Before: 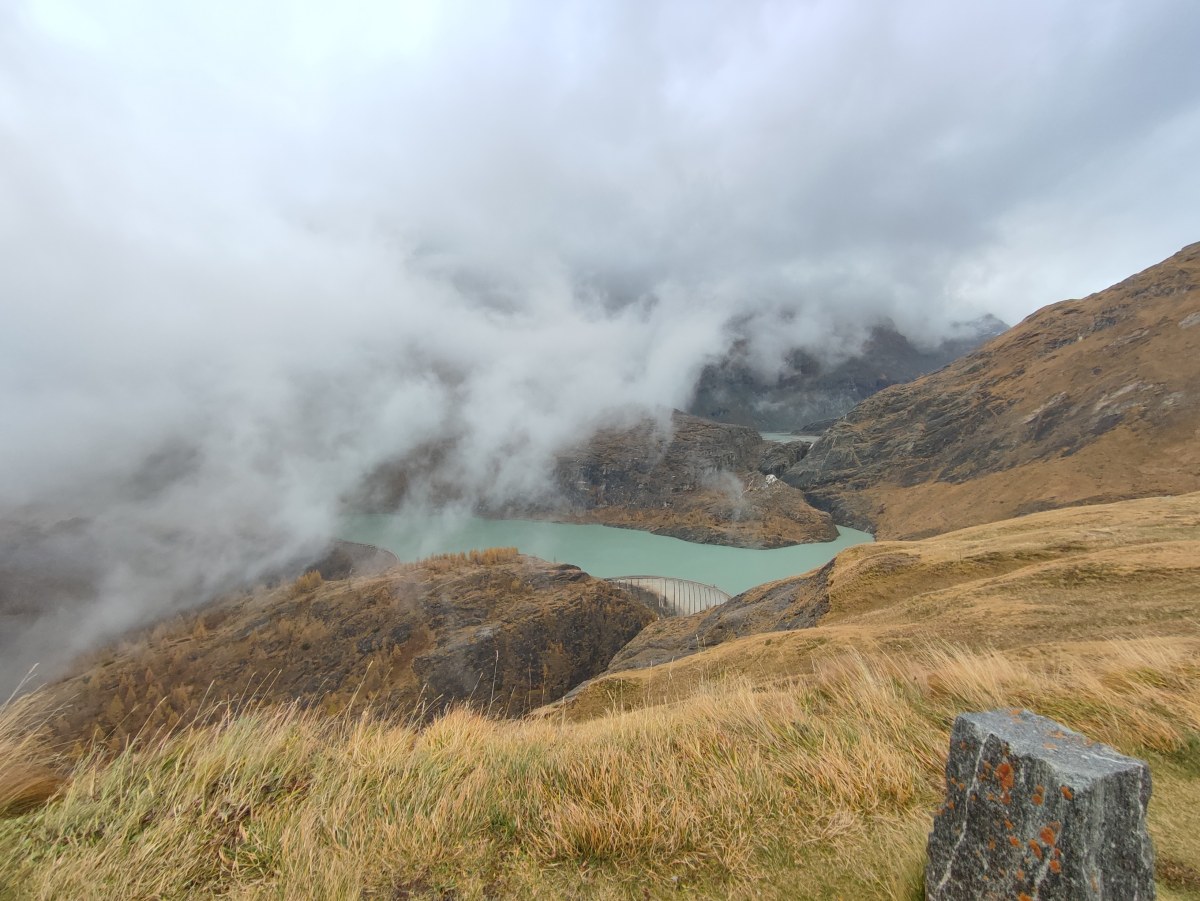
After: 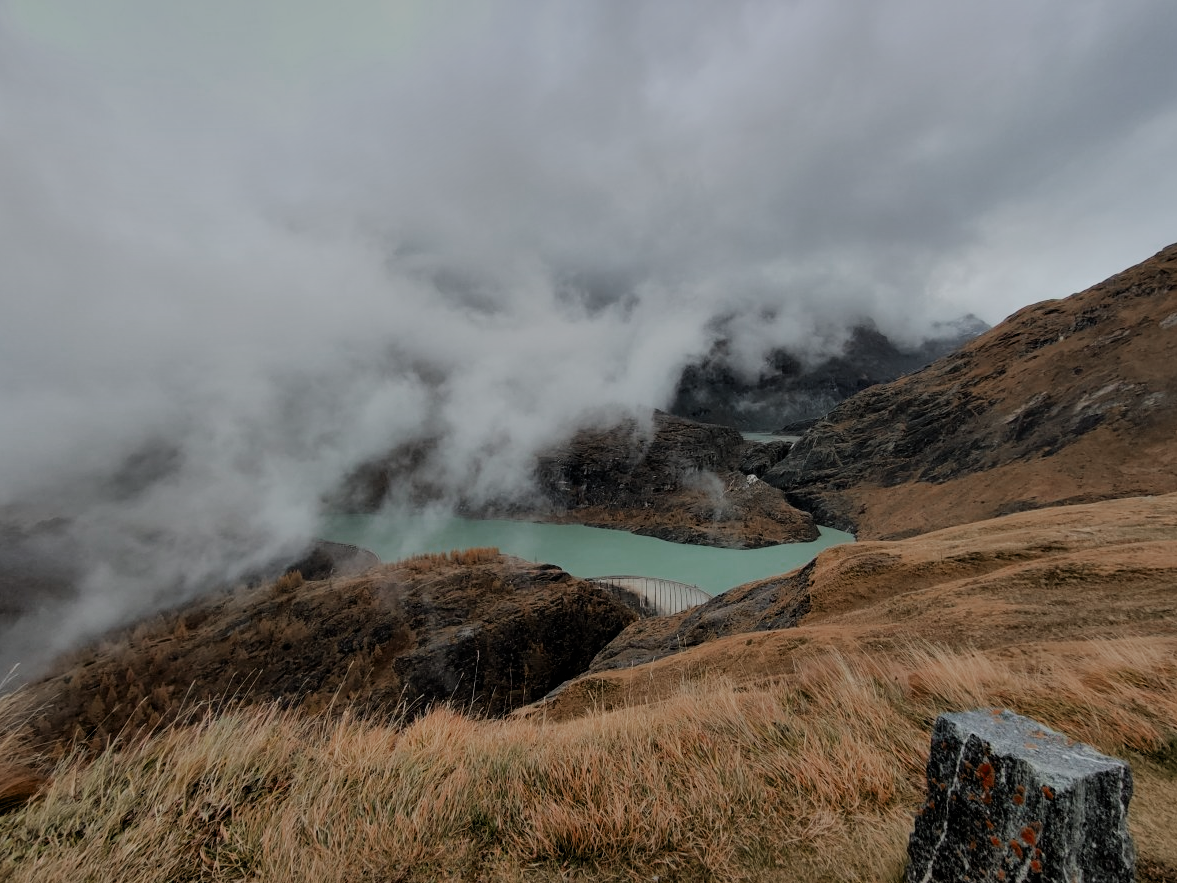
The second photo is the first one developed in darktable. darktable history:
color zones: curves: ch0 [(0, 0.299) (0.25, 0.383) (0.456, 0.352) (0.736, 0.571)]; ch1 [(0, 0.63) (0.151, 0.568) (0.254, 0.416) (0.47, 0.558) (0.732, 0.37) (0.909, 0.492)]; ch2 [(0.004, 0.604) (0.158, 0.443) (0.257, 0.403) (0.761, 0.468)]
crop: left 1.626%, right 0.286%, bottom 1.972%
tone equalizer: -8 EV -0.772 EV, -7 EV -0.703 EV, -6 EV -0.585 EV, -5 EV -0.41 EV, -3 EV 0.372 EV, -2 EV 0.6 EV, -1 EV 0.684 EV, +0 EV 0.774 EV
contrast equalizer: y [[0.6 ×6], [0.55 ×6], [0 ×6], [0 ×6], [0 ×6]]
filmic rgb: black relative exposure -7.65 EV, white relative exposure 4.56 EV, threshold 5.99 EV, hardness 3.61, enable highlight reconstruction true
exposure: exposure -1.515 EV, compensate highlight preservation false
shadows and highlights: radius 169.03, shadows 27.94, white point adjustment 2.96, highlights -68.1, soften with gaussian
